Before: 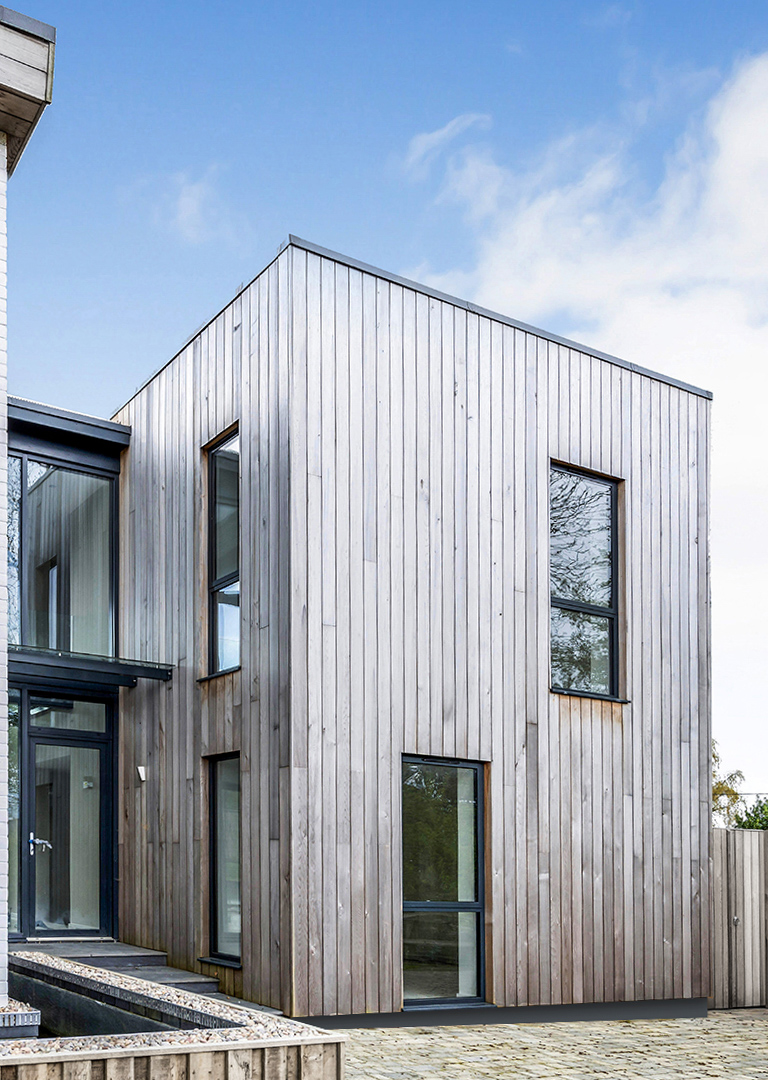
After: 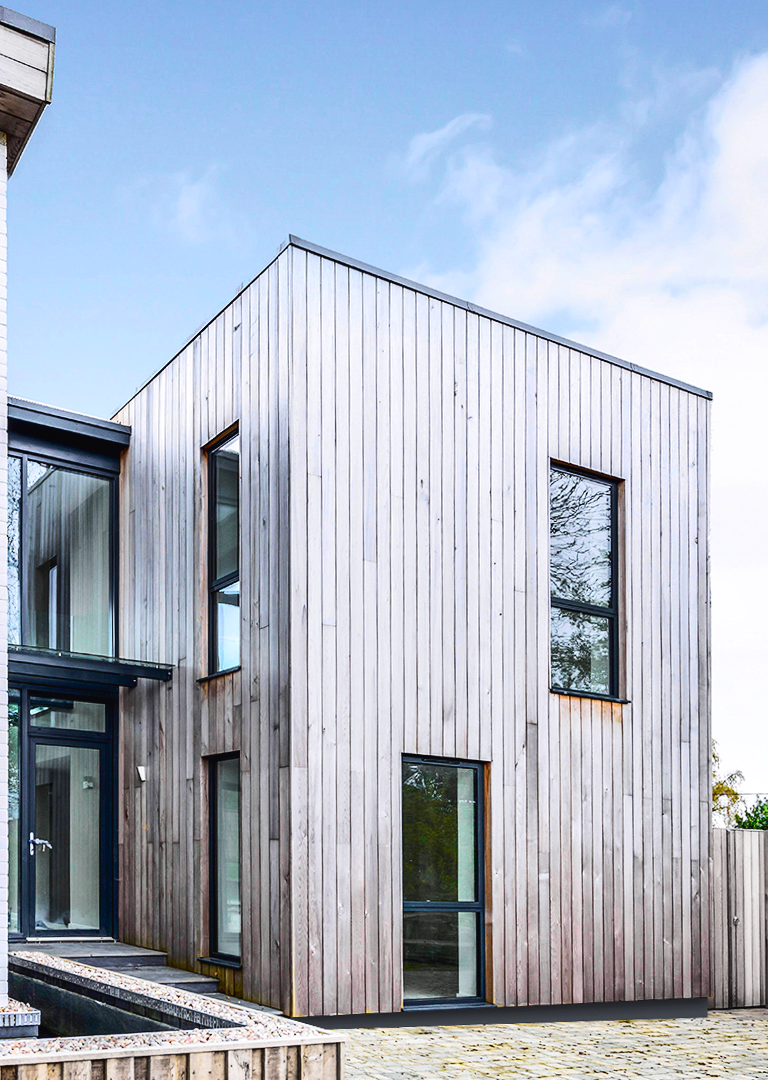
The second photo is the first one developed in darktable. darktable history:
tone equalizer: on, module defaults
tone curve: curves: ch0 [(0, 0.023) (0.103, 0.087) (0.295, 0.297) (0.445, 0.531) (0.553, 0.665) (0.735, 0.843) (0.994, 1)]; ch1 [(0, 0) (0.427, 0.346) (0.456, 0.426) (0.484, 0.483) (0.509, 0.514) (0.535, 0.56) (0.581, 0.632) (0.646, 0.715) (1, 1)]; ch2 [(0, 0) (0.369, 0.388) (0.449, 0.431) (0.501, 0.495) (0.533, 0.518) (0.572, 0.612) (0.677, 0.752) (1, 1)], color space Lab, independent channels, preserve colors none
shadows and highlights: shadows -88.03, highlights -35.45, shadows color adjustment 99.15%, highlights color adjustment 0%, soften with gaussian
